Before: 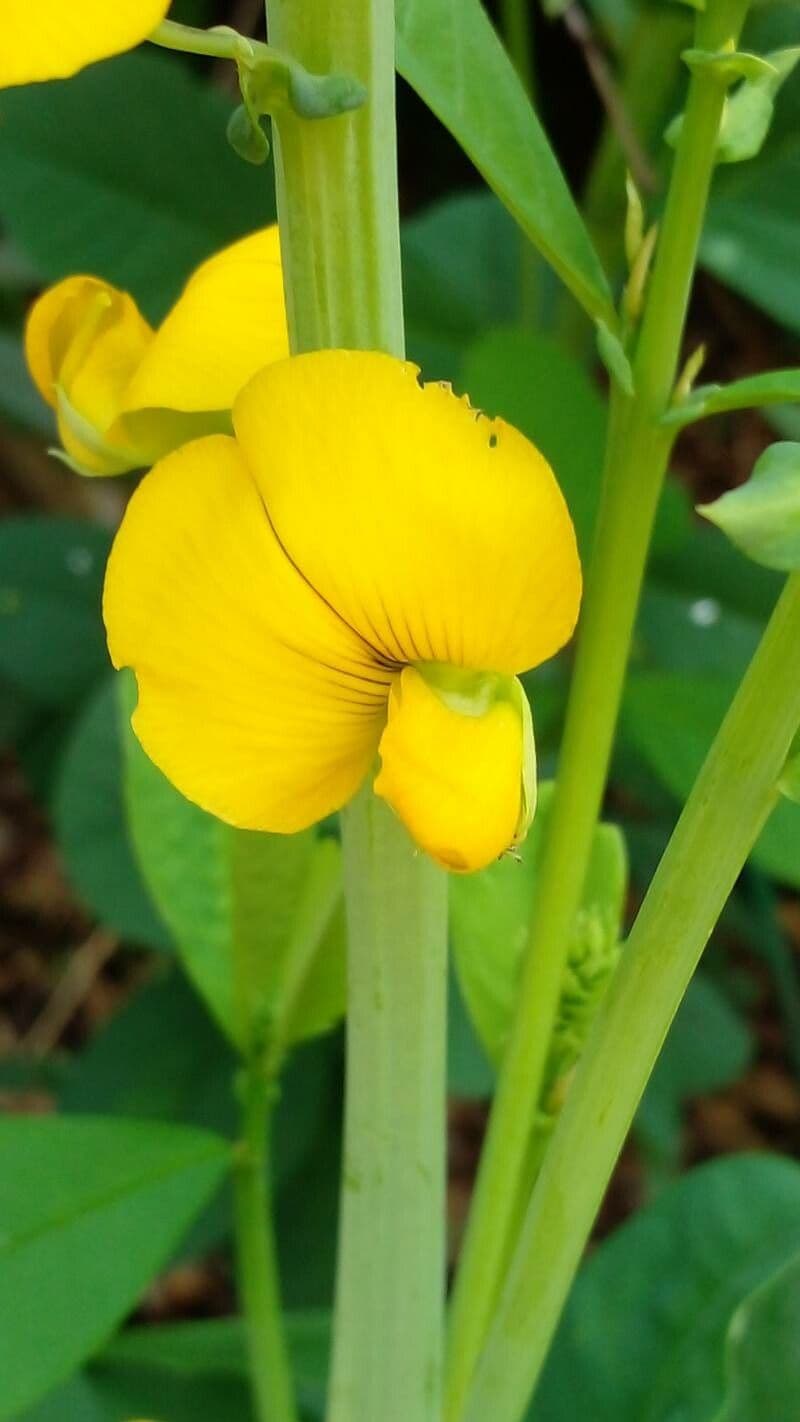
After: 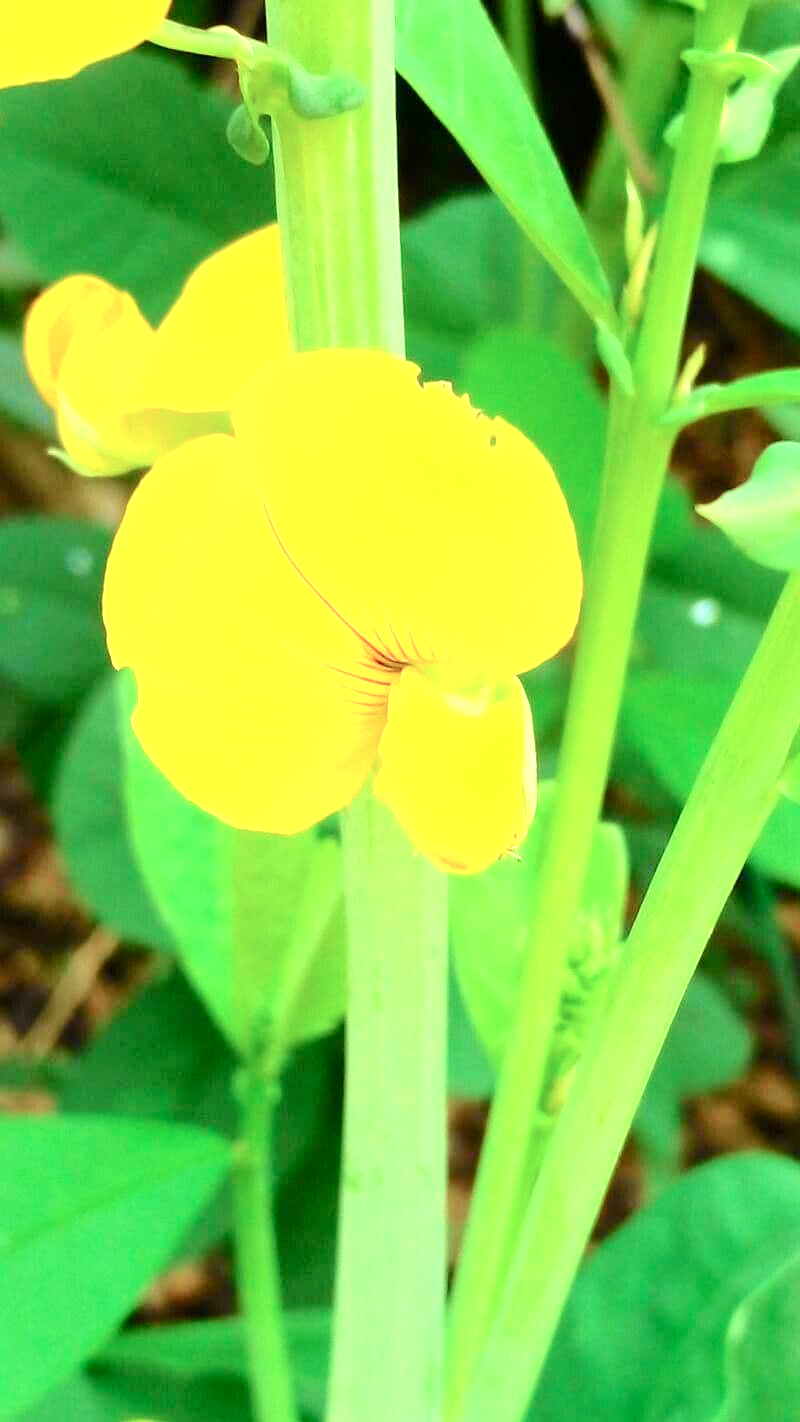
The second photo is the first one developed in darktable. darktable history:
exposure: black level correction 0, exposure 1.438 EV, compensate exposure bias true, compensate highlight preservation false
levels: levels [0, 0.492, 0.984]
tone curve: curves: ch0 [(0, 0) (0.037, 0.011) (0.131, 0.108) (0.279, 0.279) (0.476, 0.554) (0.617, 0.693) (0.704, 0.77) (0.813, 0.852) (0.916, 0.924) (1, 0.993)]; ch1 [(0, 0) (0.318, 0.278) (0.444, 0.427) (0.493, 0.492) (0.508, 0.502) (0.534, 0.531) (0.562, 0.571) (0.626, 0.667) (0.746, 0.764) (1, 1)]; ch2 [(0, 0) (0.316, 0.292) (0.381, 0.37) (0.423, 0.448) (0.476, 0.492) (0.502, 0.498) (0.522, 0.518) (0.533, 0.532) (0.586, 0.631) (0.634, 0.663) (0.7, 0.7) (0.861, 0.808) (1, 0.951)], color space Lab, independent channels, preserve colors none
